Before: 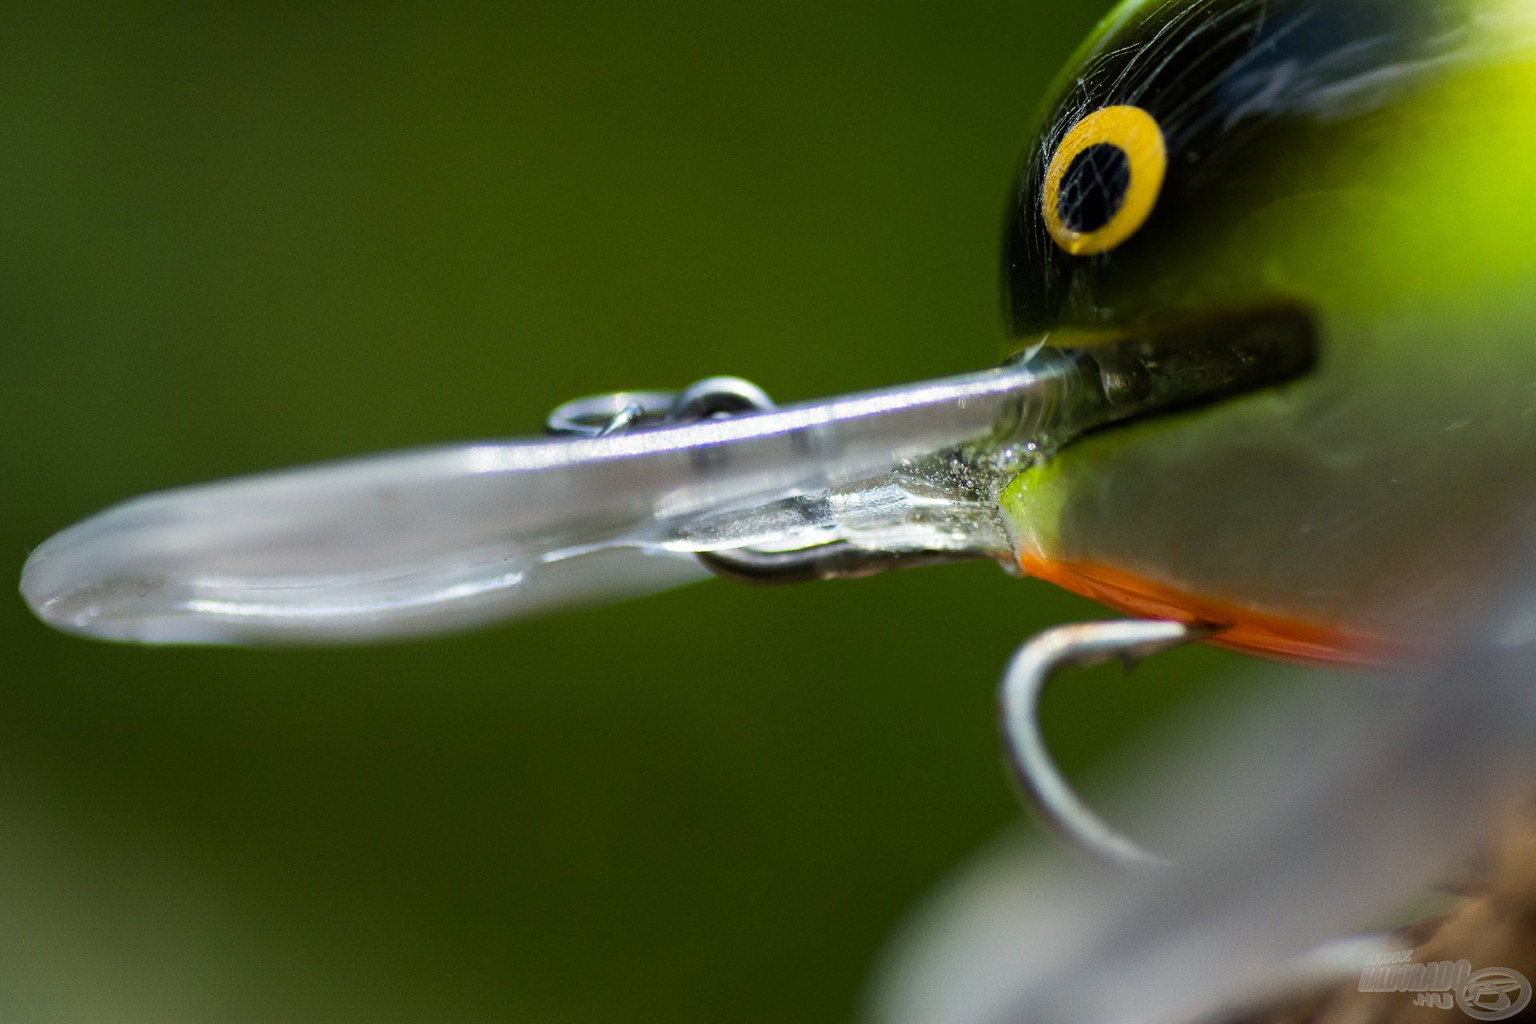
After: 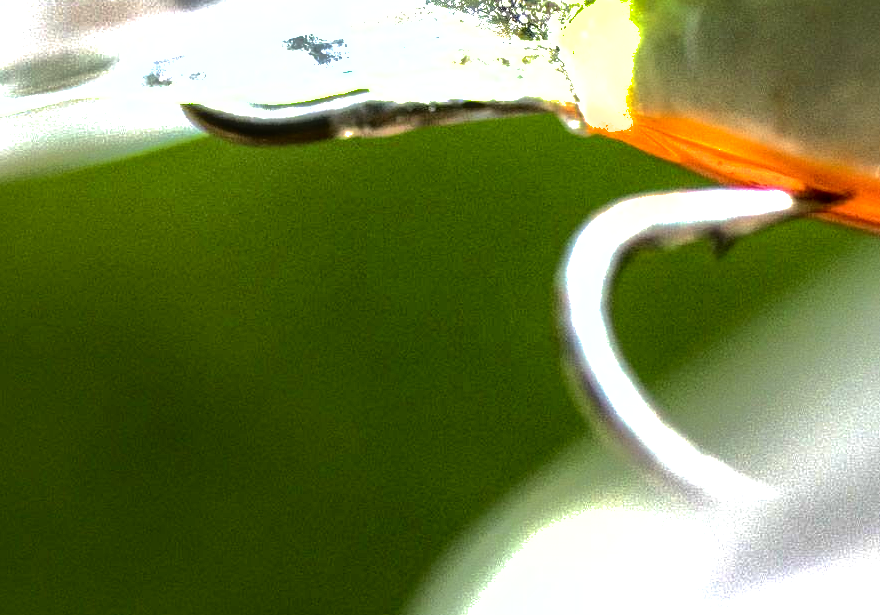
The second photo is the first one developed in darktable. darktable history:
tone curve: curves: ch0 [(0, 0) (0.003, 0.001) (0.011, 0.005) (0.025, 0.011) (0.044, 0.02) (0.069, 0.031) (0.1, 0.045) (0.136, 0.077) (0.177, 0.124) (0.224, 0.181) (0.277, 0.245) (0.335, 0.316) (0.399, 0.393) (0.468, 0.477) (0.543, 0.568) (0.623, 0.666) (0.709, 0.771) (0.801, 0.871) (0.898, 0.965) (1, 1)], color space Lab, independent channels, preserve colors none
exposure: exposure 0.202 EV, compensate exposure bias true, compensate highlight preservation false
levels: levels [0, 0.394, 0.787]
crop: left 35.898%, top 45.84%, right 18.225%, bottom 6.072%
local contrast: highlights 63%, detail 143%, midtone range 0.425
shadows and highlights: shadows 40.15, highlights -59.68
tone equalizer: -8 EV -1.07 EV, -7 EV -1.01 EV, -6 EV -0.905 EV, -5 EV -0.552 EV, -3 EV 0.578 EV, -2 EV 0.857 EV, -1 EV 0.989 EV, +0 EV 1.08 EV
